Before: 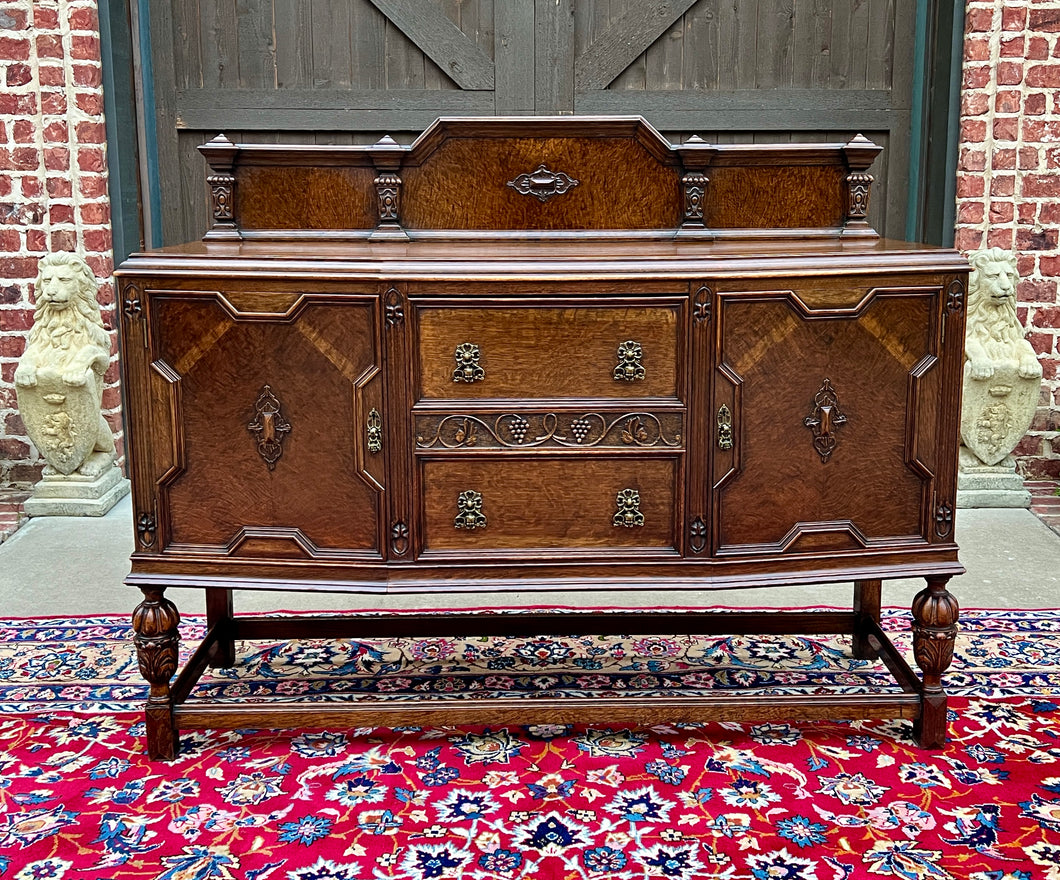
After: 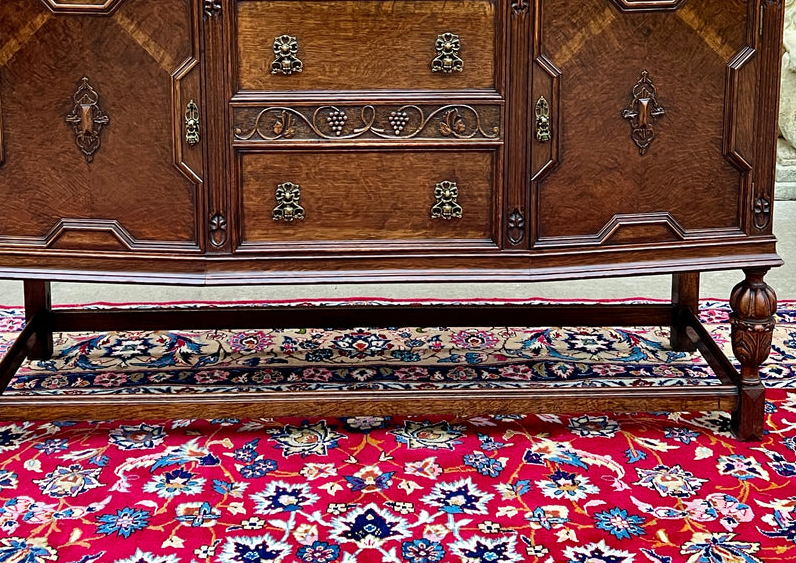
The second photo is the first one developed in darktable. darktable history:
shadows and highlights: radius 106.3, shadows 23.3, highlights -57.76, low approximation 0.01, soften with gaussian
crop and rotate: left 17.223%, top 35.053%, right 7.611%, bottom 0.946%
